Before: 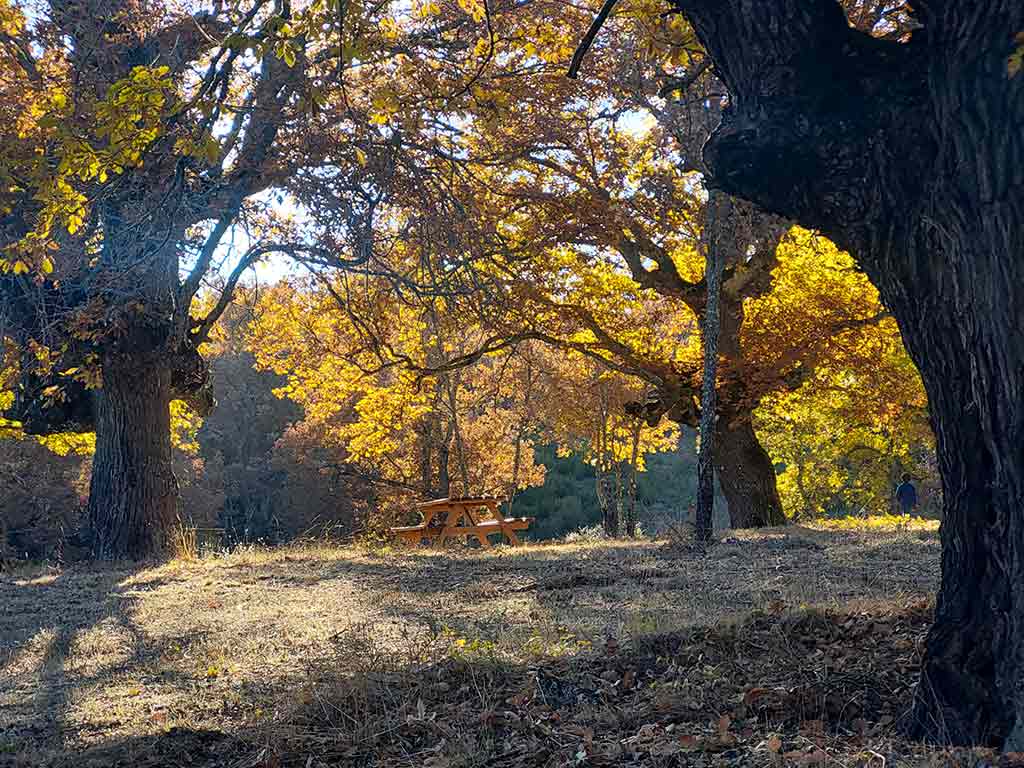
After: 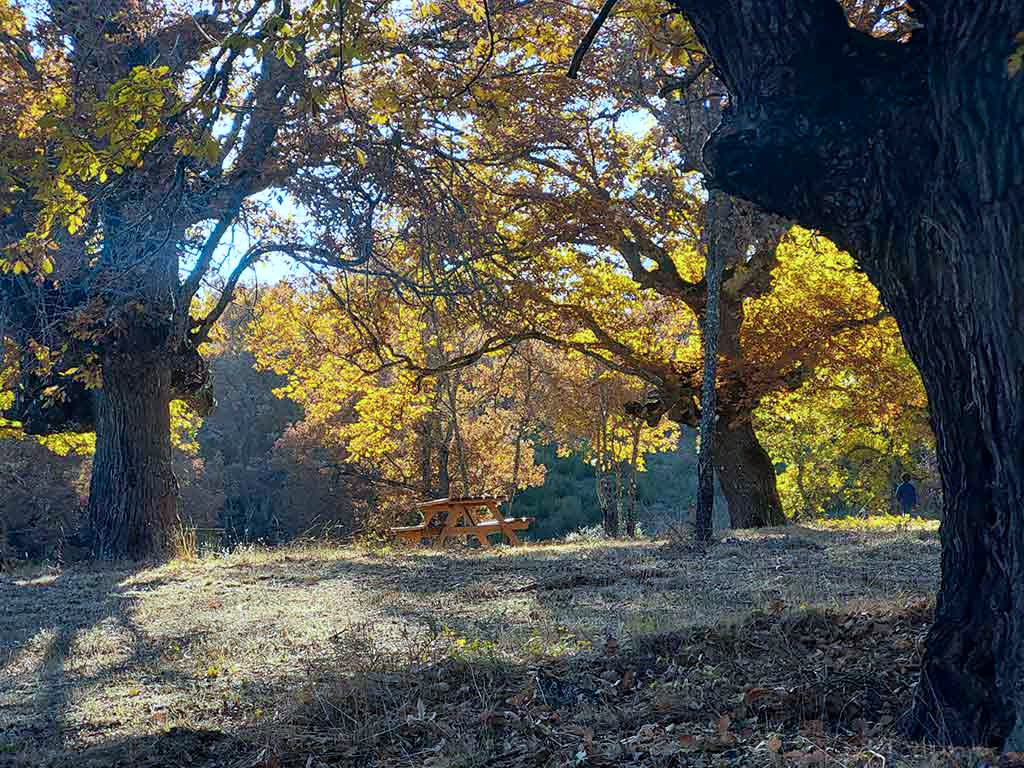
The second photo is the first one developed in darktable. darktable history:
color calibration: illuminant F (fluorescent), F source F9 (Cool White Deluxe 4150 K) – high CRI, x 0.374, y 0.373, temperature 4155.73 K
